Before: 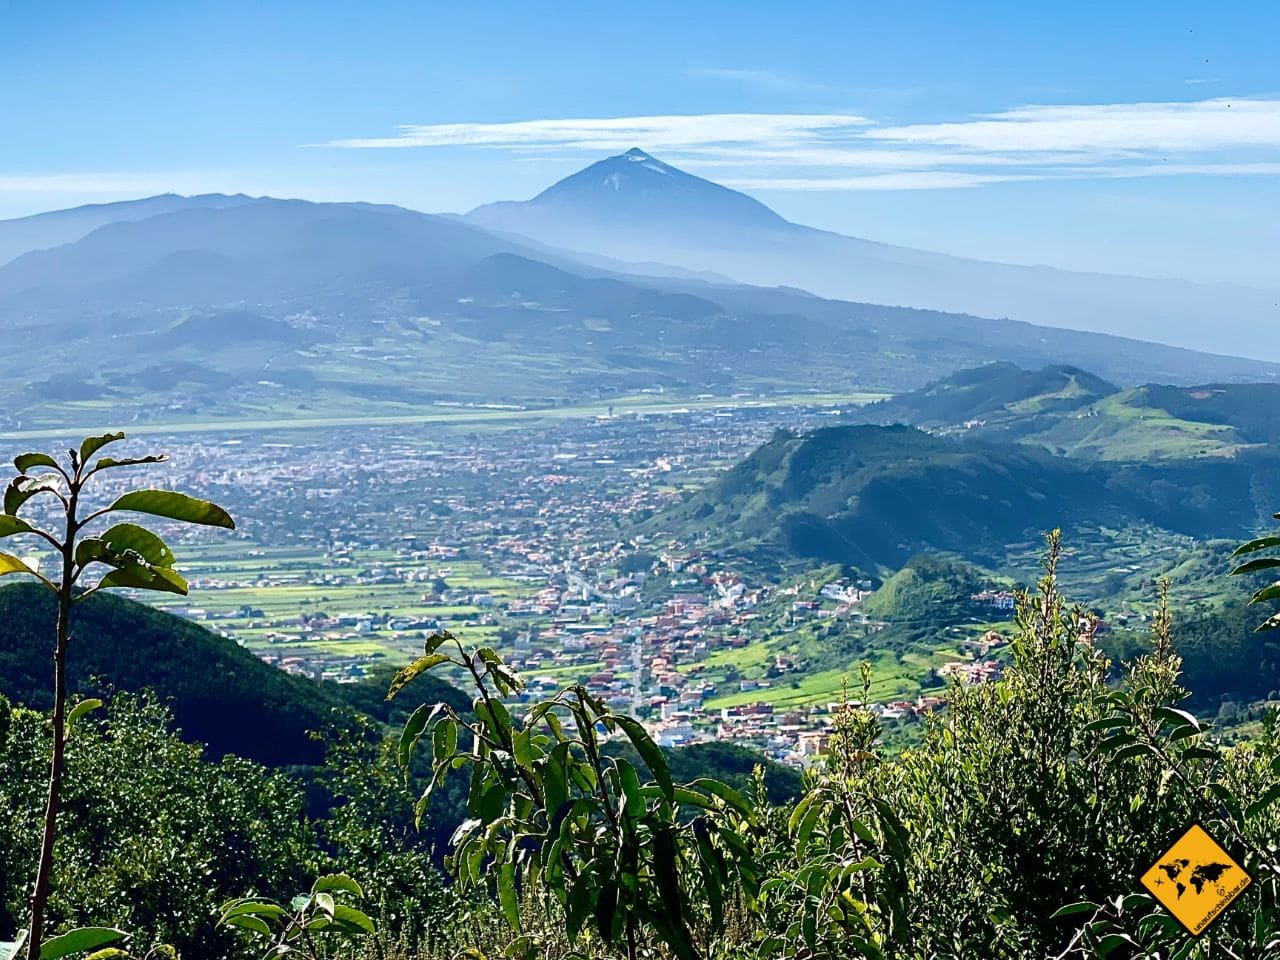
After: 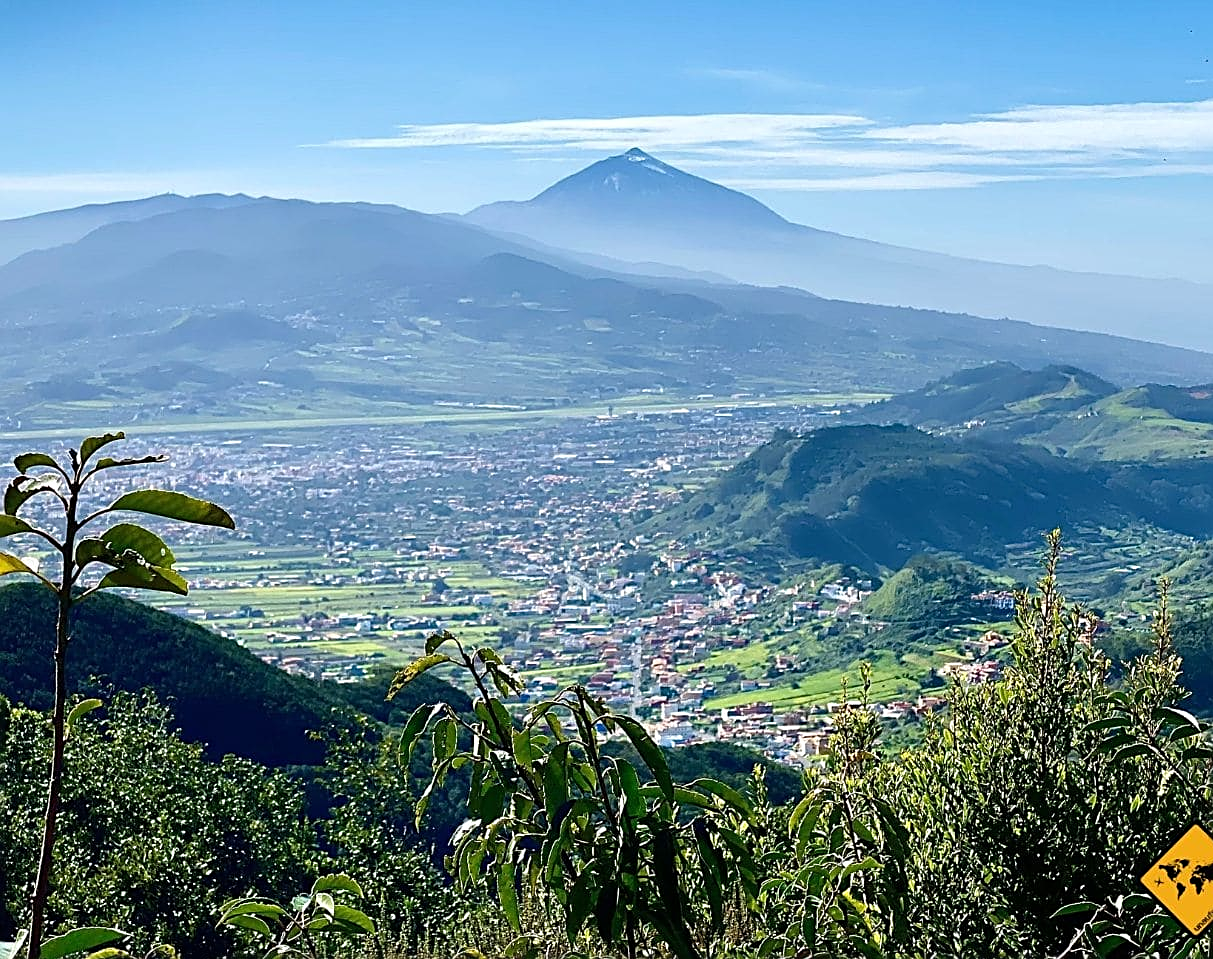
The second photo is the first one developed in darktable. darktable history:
tone equalizer: edges refinement/feathering 500, mask exposure compensation -1.25 EV, preserve details no
crop and rotate: left 0%, right 5.233%
sharpen: on, module defaults
